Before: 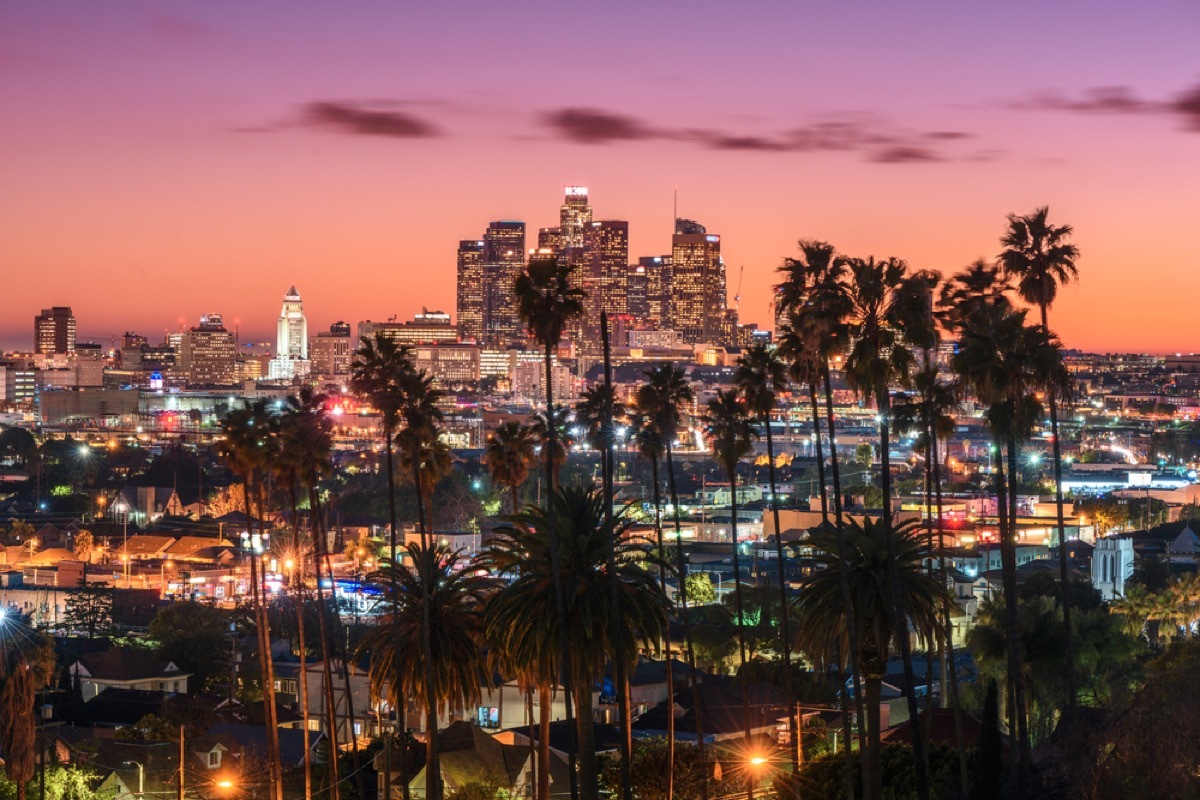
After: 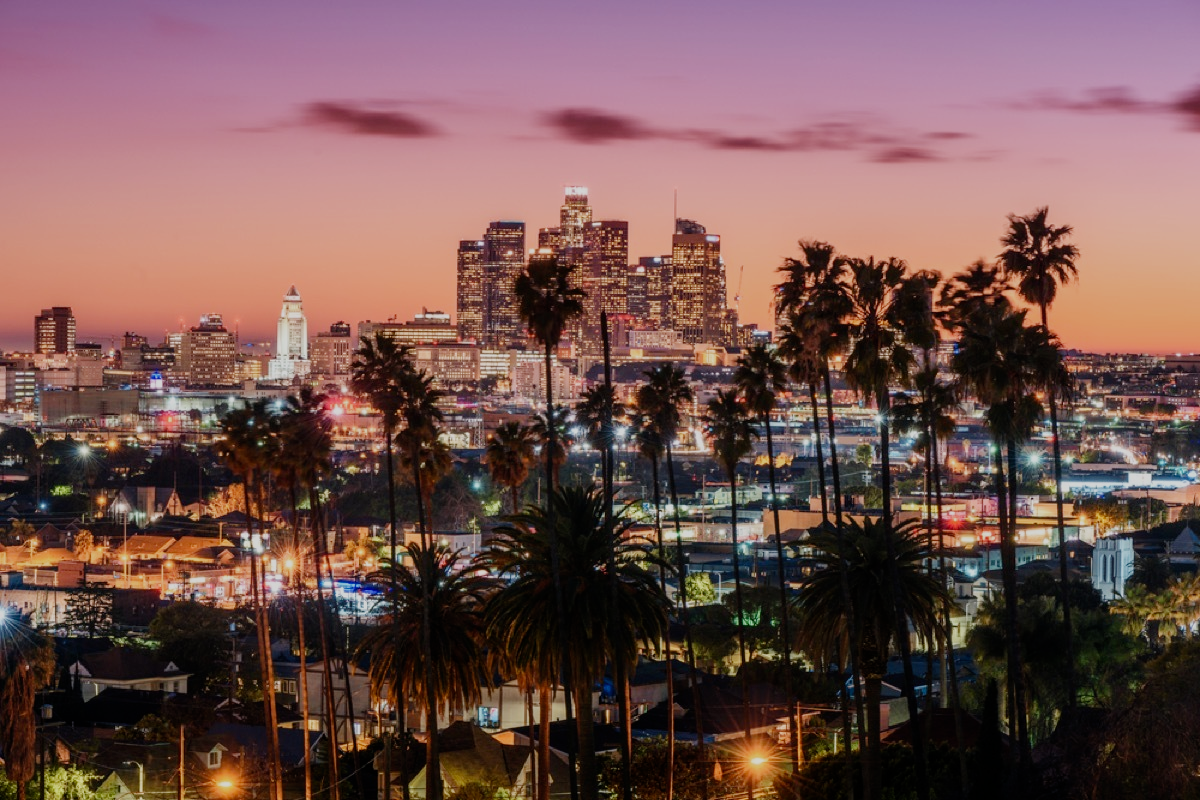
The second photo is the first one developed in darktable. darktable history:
filmic rgb: black relative exposure -16 EV, white relative exposure 6.91 EV, hardness 4.69, preserve chrominance no, color science v5 (2021)
